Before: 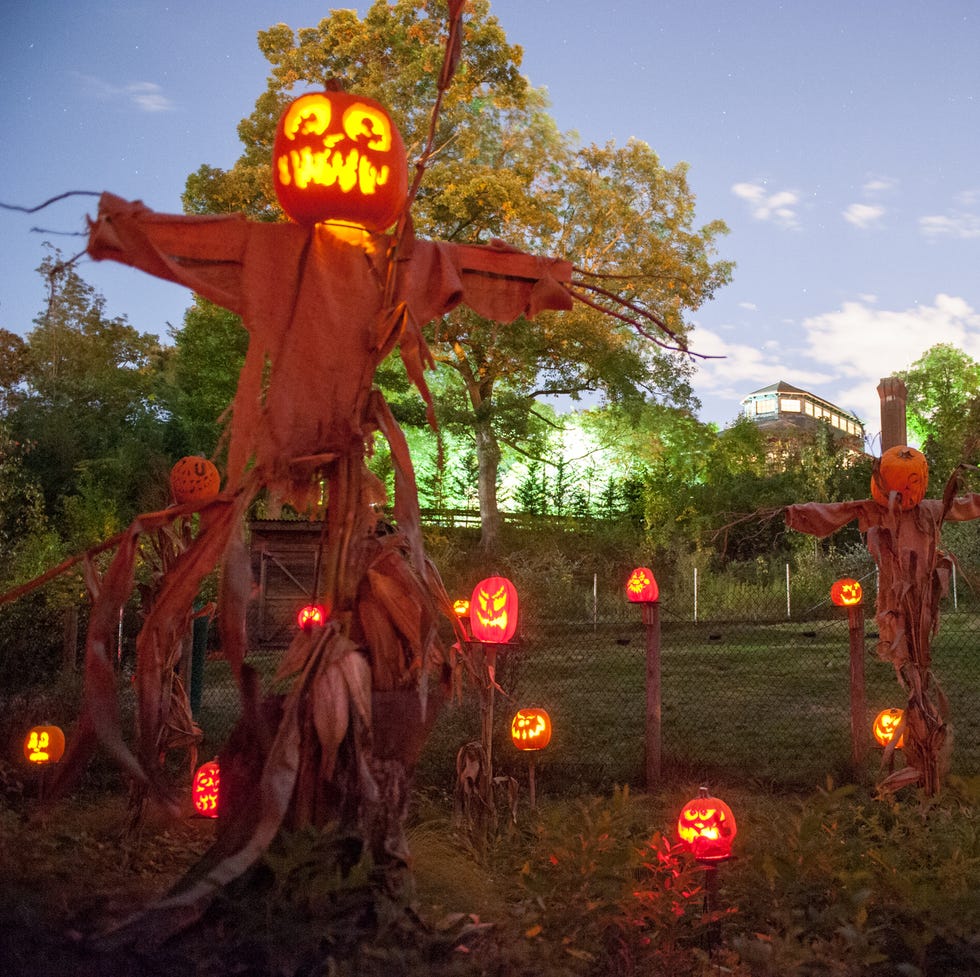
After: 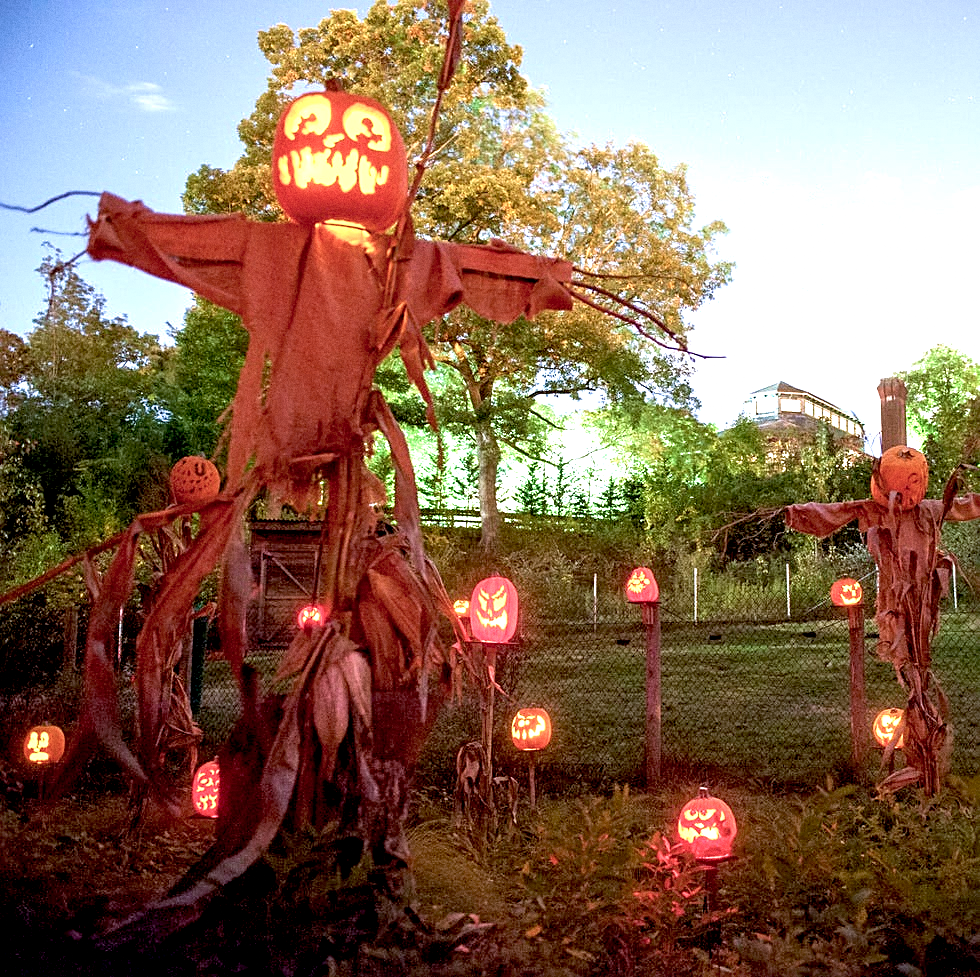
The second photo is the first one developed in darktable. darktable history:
color calibration: illuminant as shot in camera, x 0.369, y 0.376, temperature 4328.46 K, gamut compression 3
velvia: on, module defaults
exposure: black level correction 0.01, exposure 1 EV, compensate highlight preservation false
sharpen: on, module defaults
grain: coarseness 7.08 ISO, strength 21.67%, mid-tones bias 59.58%
